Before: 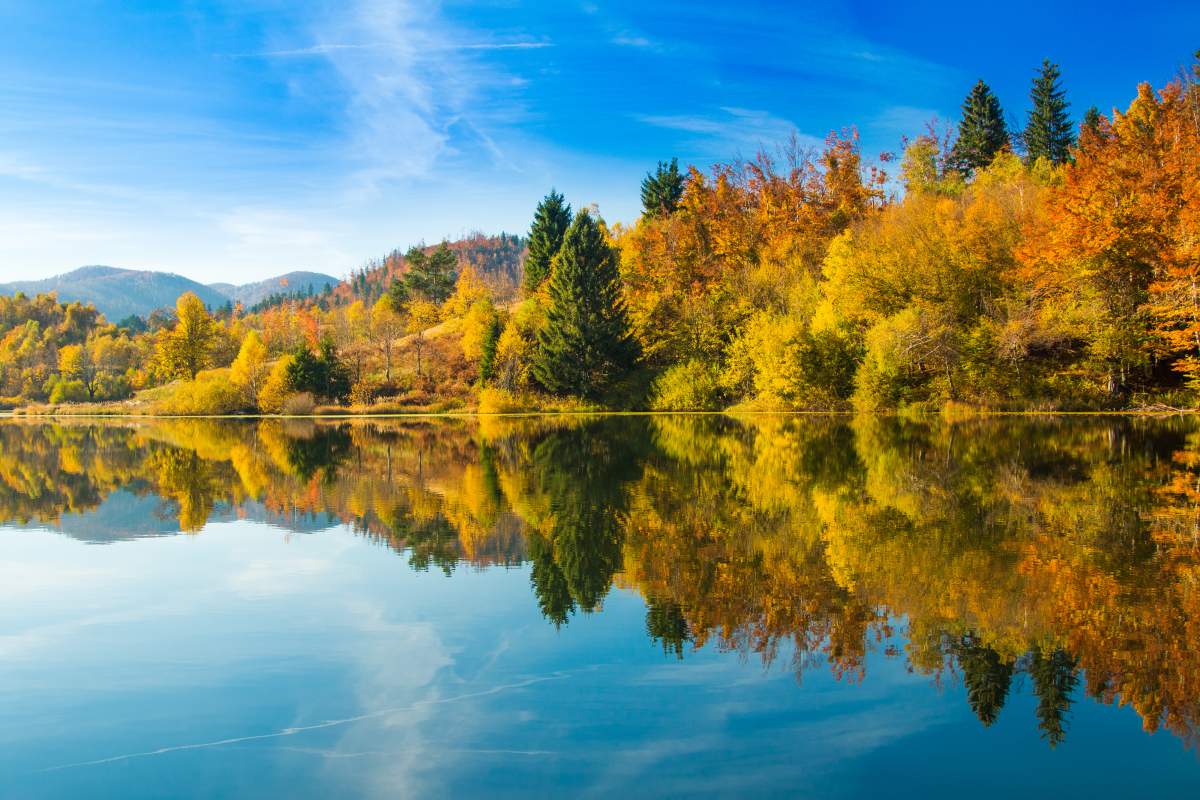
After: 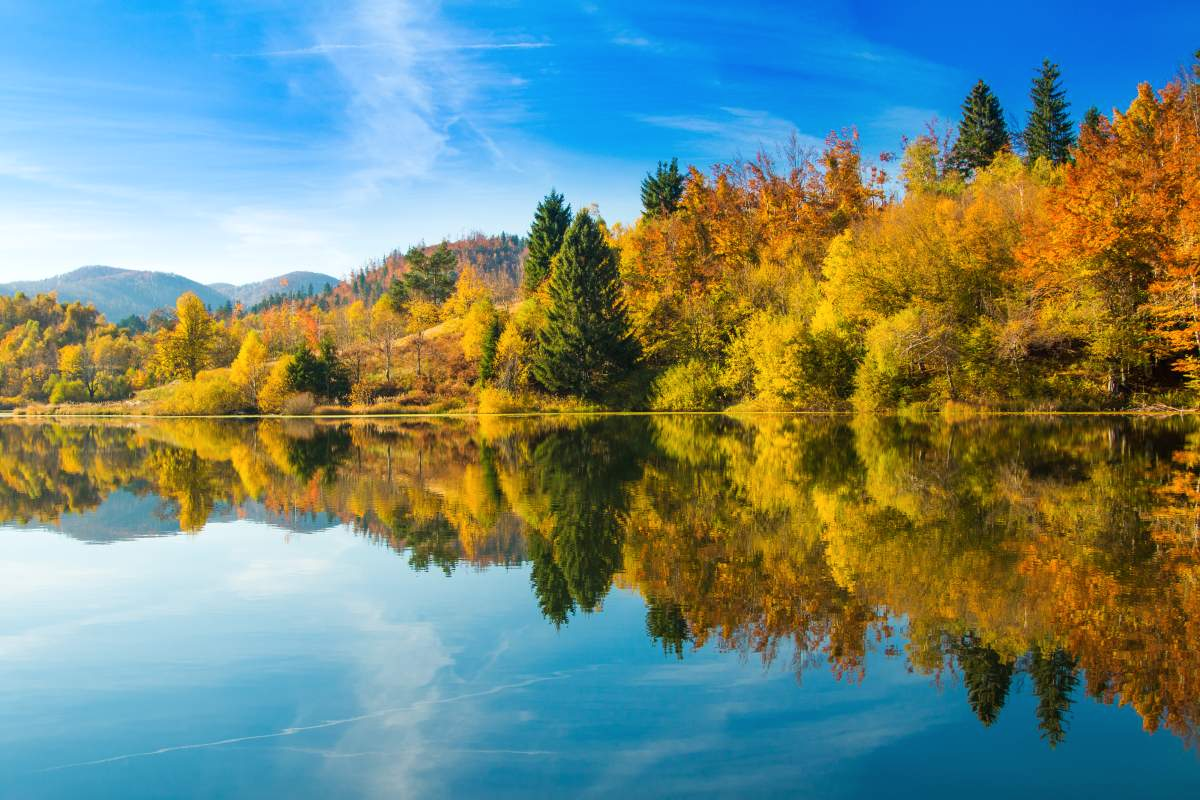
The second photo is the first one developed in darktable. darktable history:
shadows and highlights: shadows 11.88, white point adjustment 1.2, highlights -1.36, soften with gaussian
